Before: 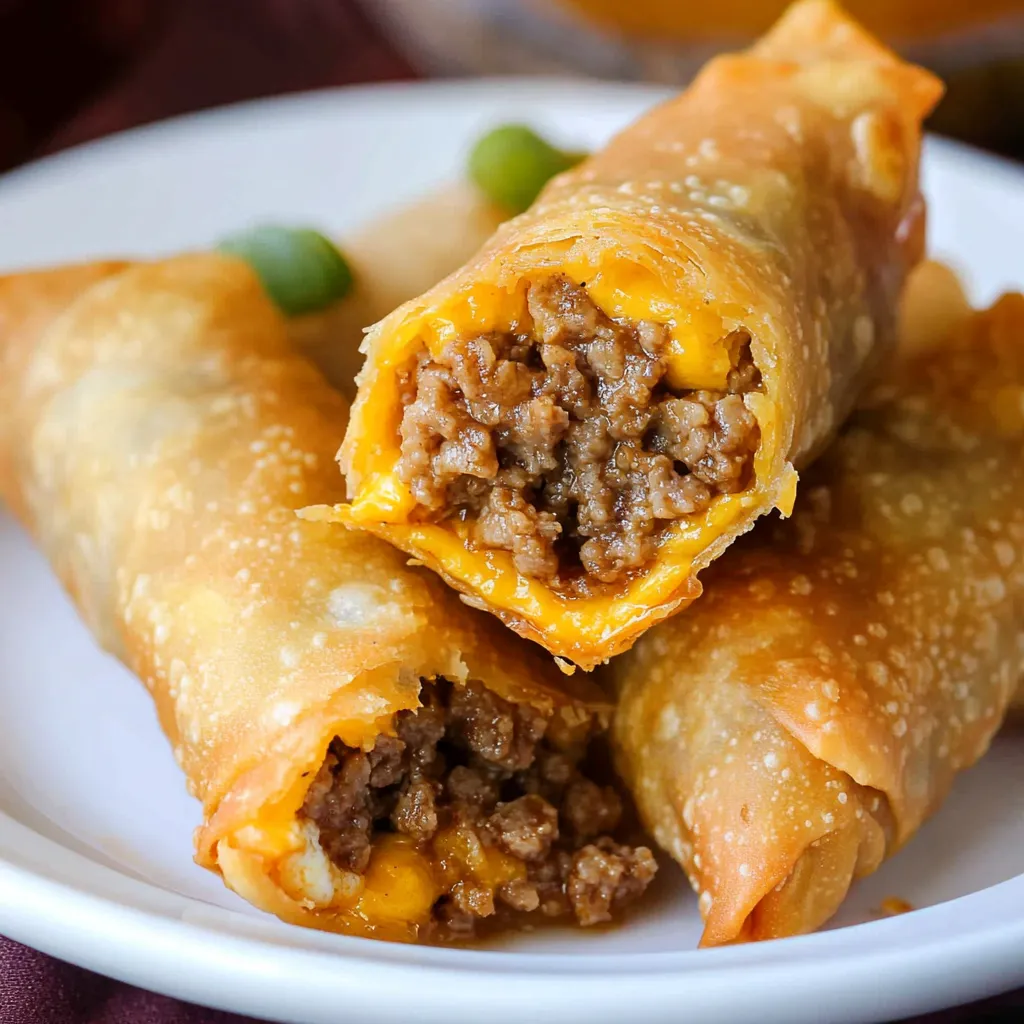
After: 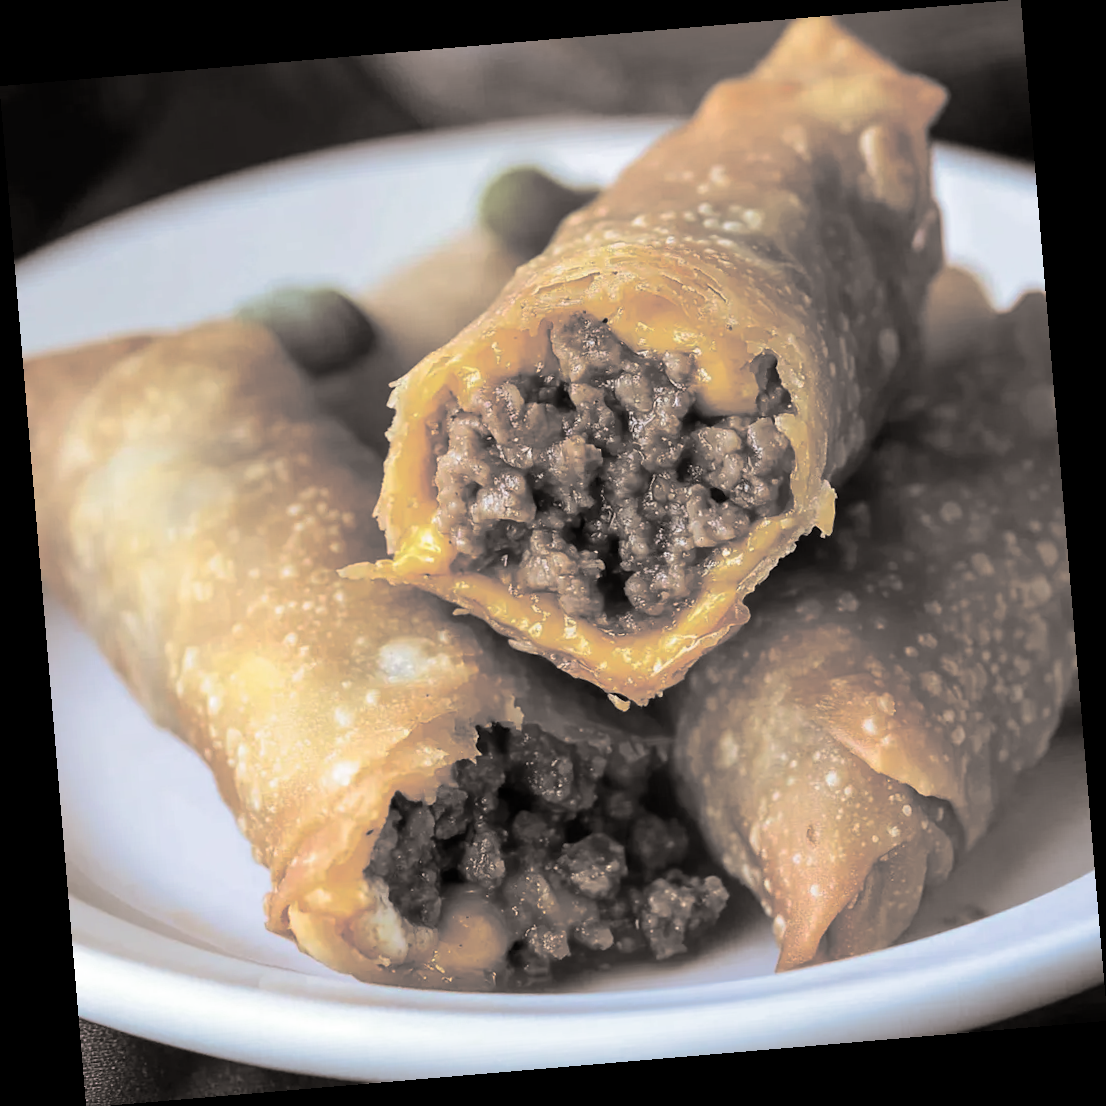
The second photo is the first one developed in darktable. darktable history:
rotate and perspective: rotation -4.86°, automatic cropping off
split-toning: shadows › hue 26°, shadows › saturation 0.09, highlights › hue 40°, highlights › saturation 0.18, balance -63, compress 0%
